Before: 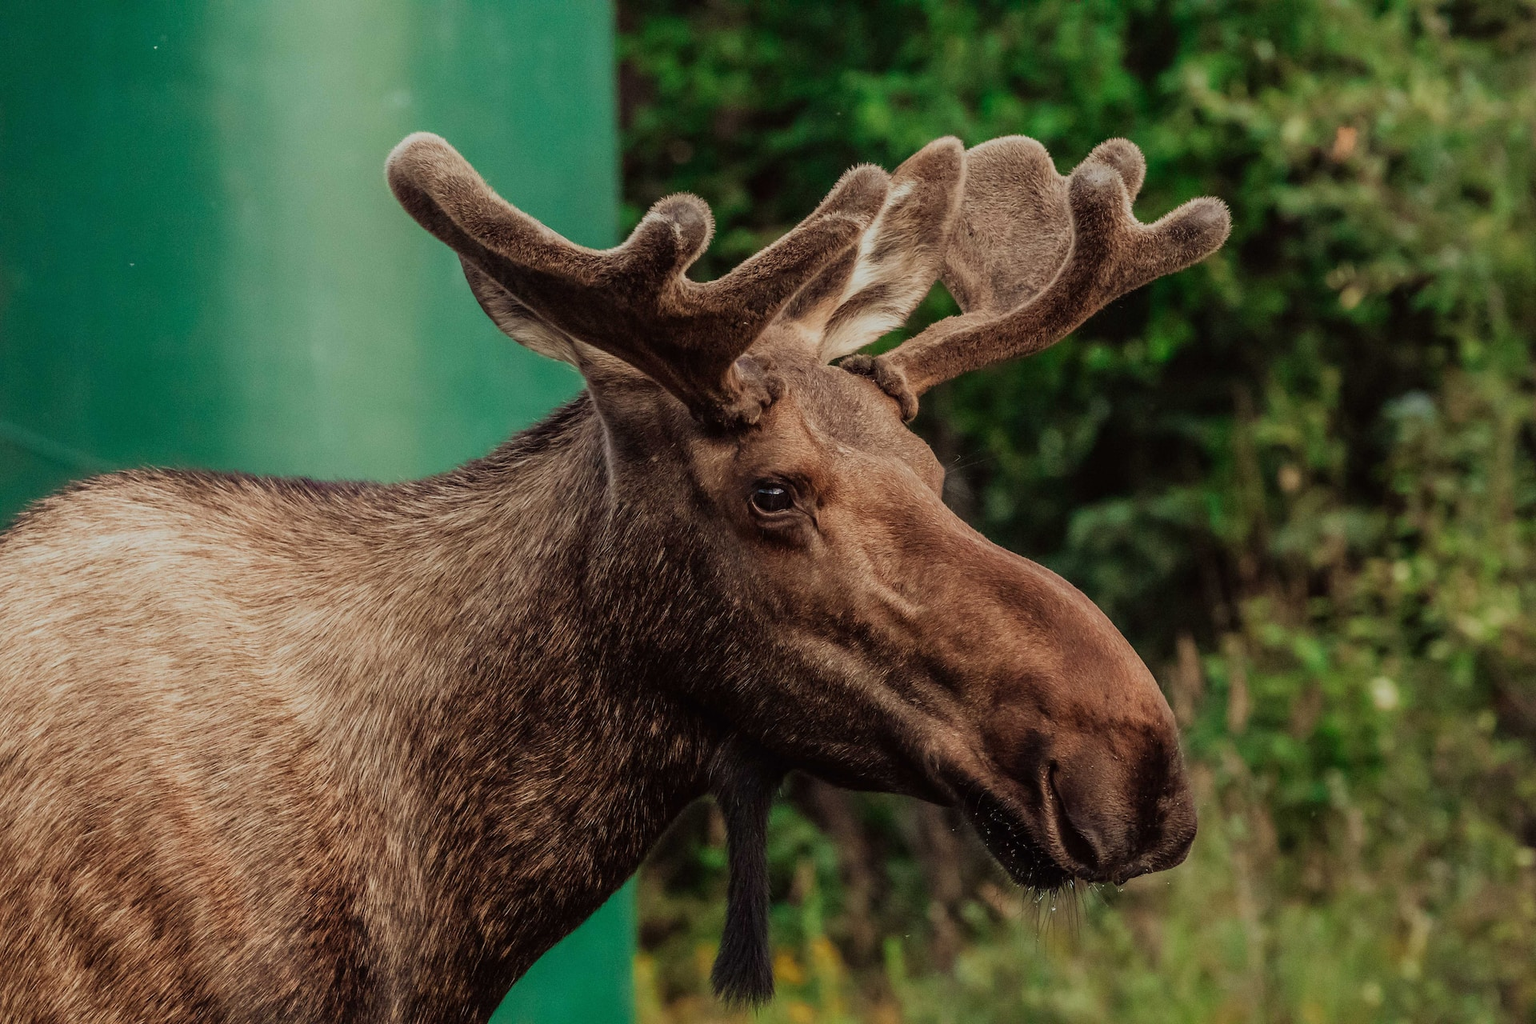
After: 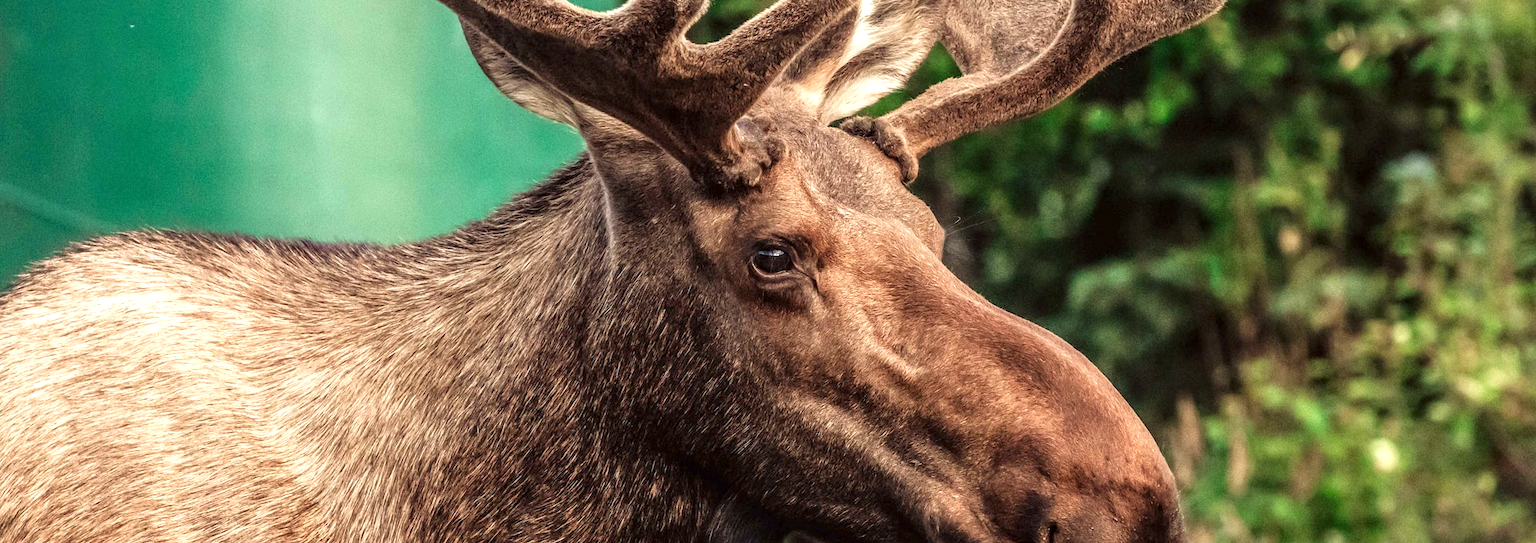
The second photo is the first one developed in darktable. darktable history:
local contrast: on, module defaults
exposure: black level correction 0, exposure 1.101 EV, compensate exposure bias true, compensate highlight preservation false
crop and rotate: top 23.315%, bottom 23.626%
